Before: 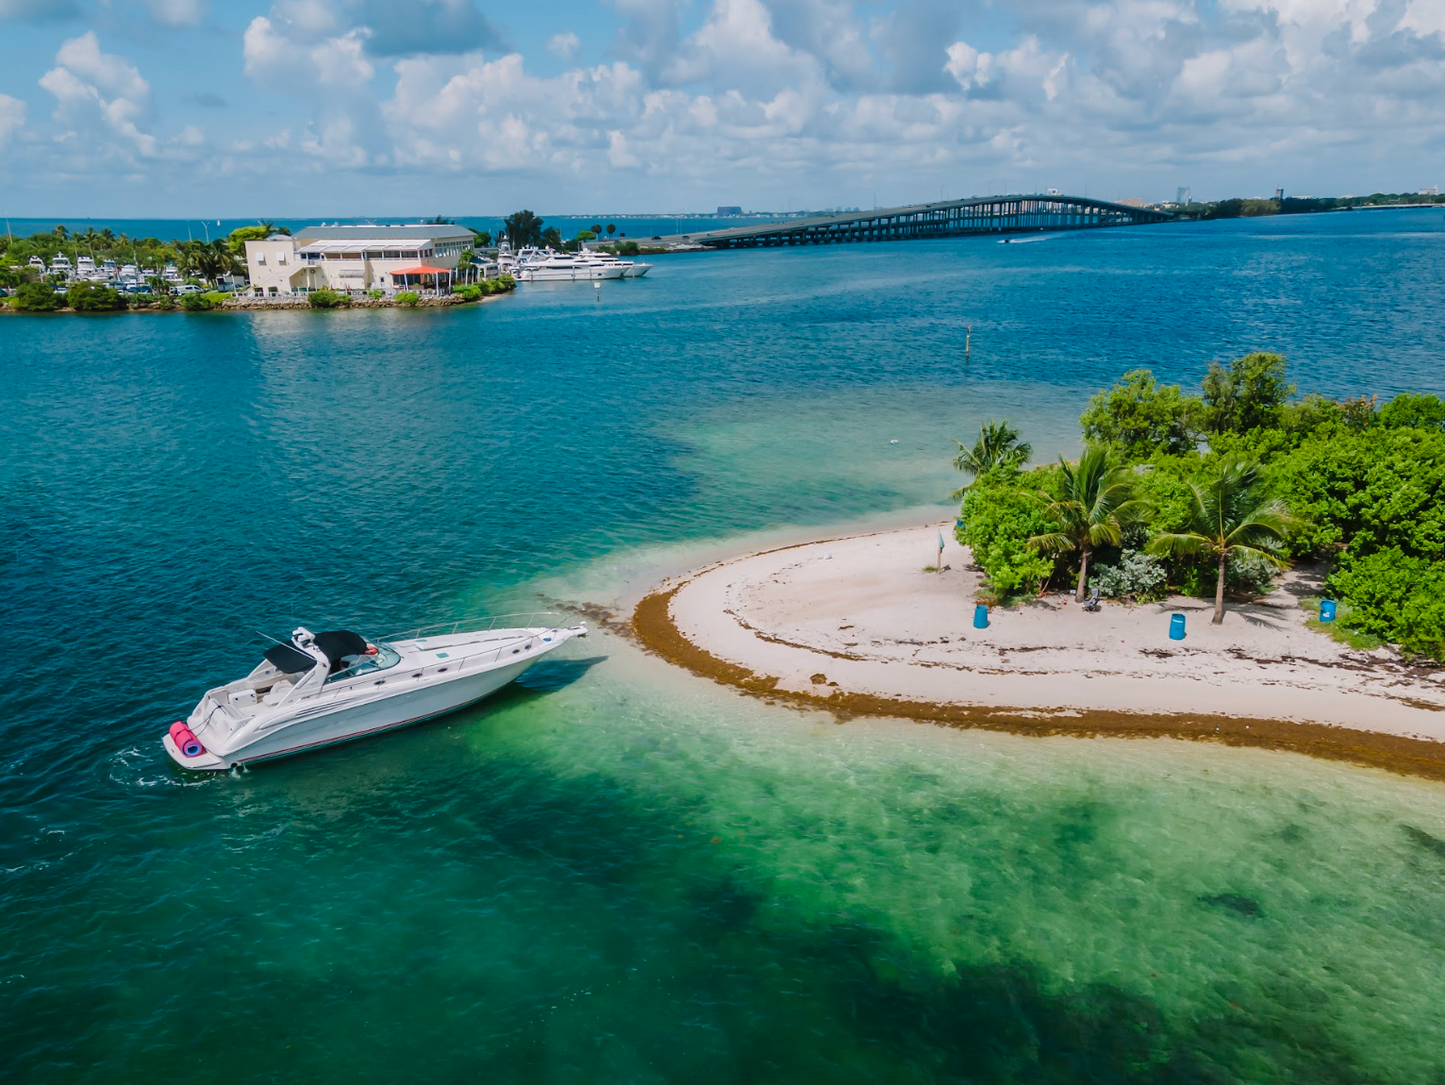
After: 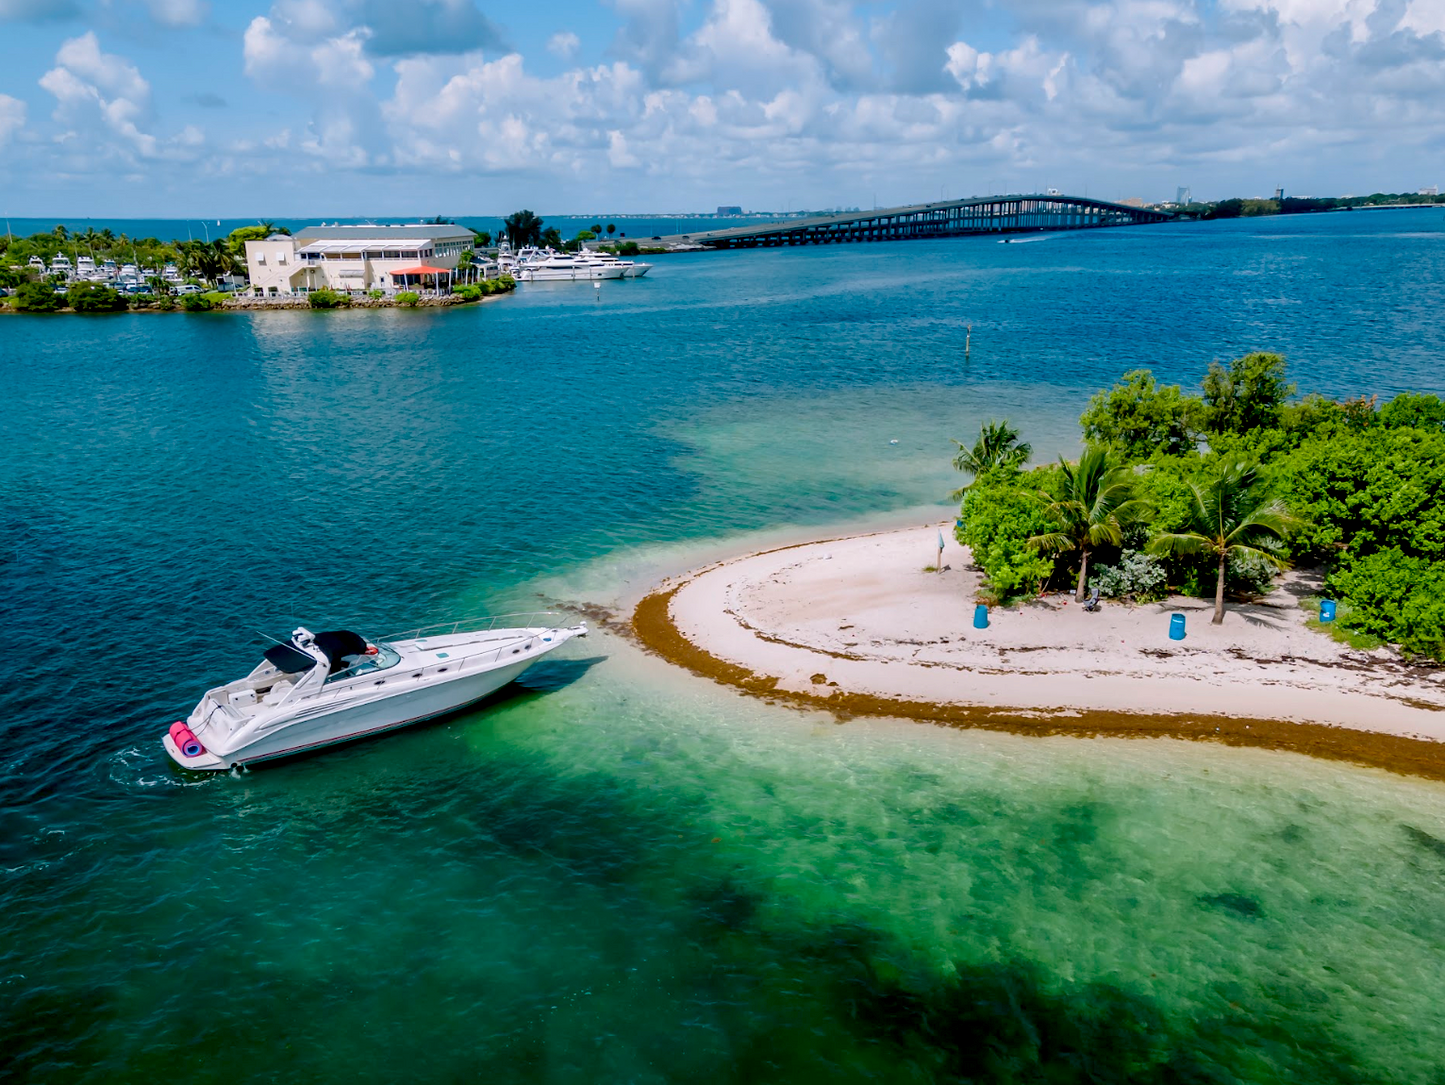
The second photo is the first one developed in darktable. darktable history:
white balance: red 1.004, blue 1.024
tone equalizer: on, module defaults
base curve: curves: ch0 [(0.017, 0) (0.425, 0.441) (0.844, 0.933) (1, 1)], preserve colors none
